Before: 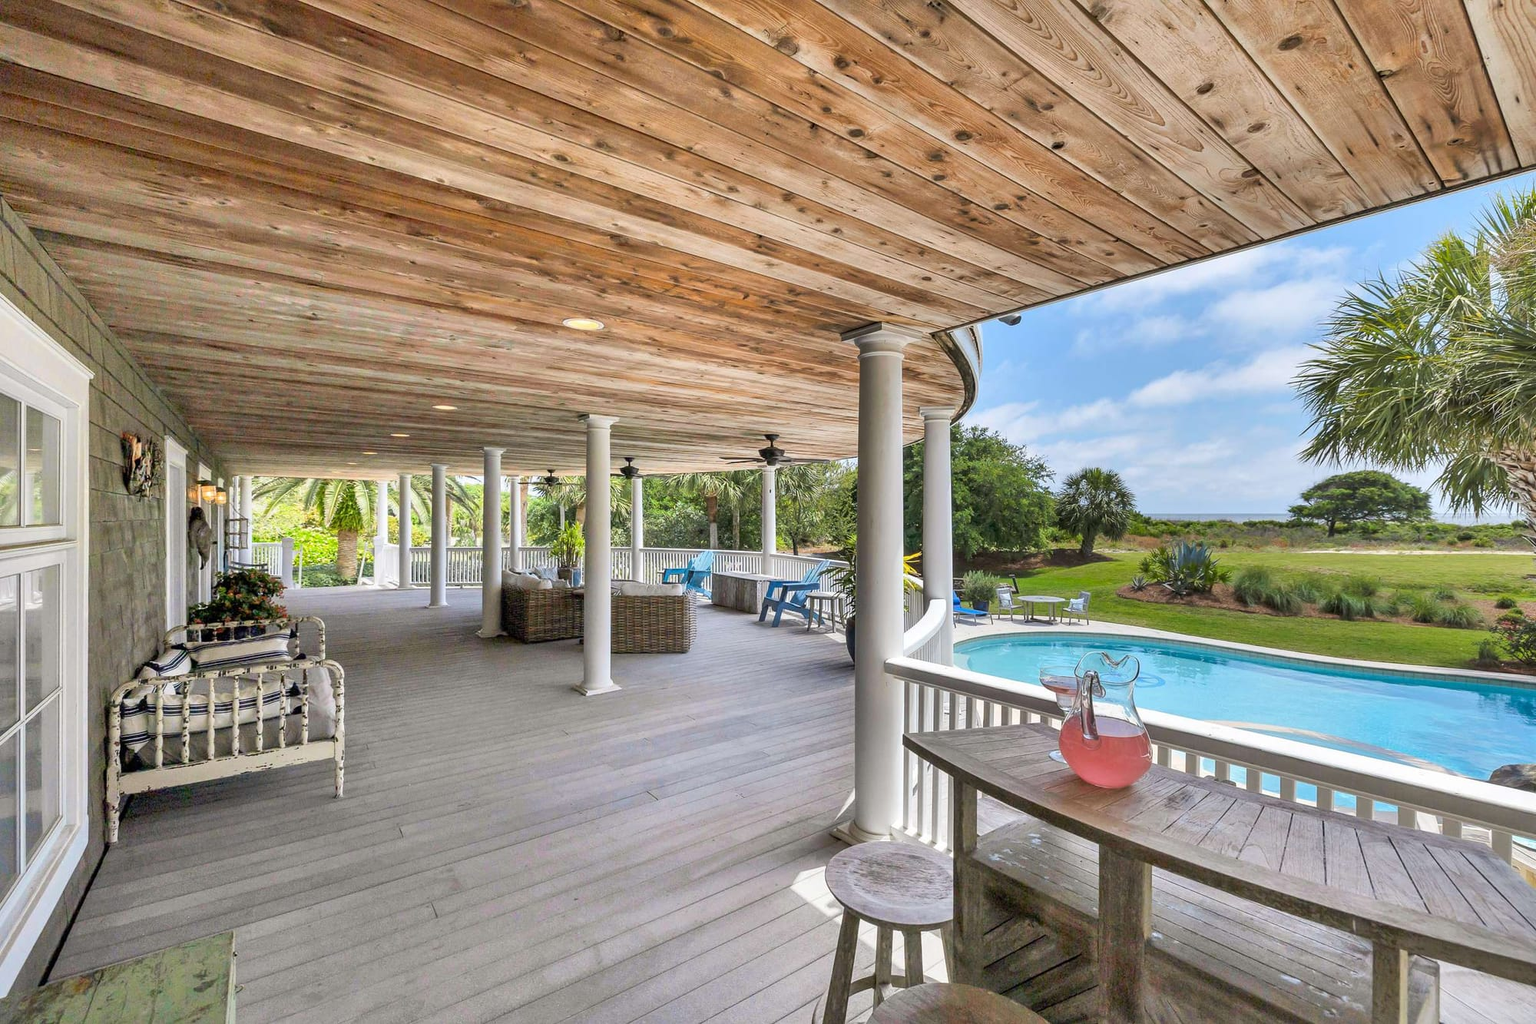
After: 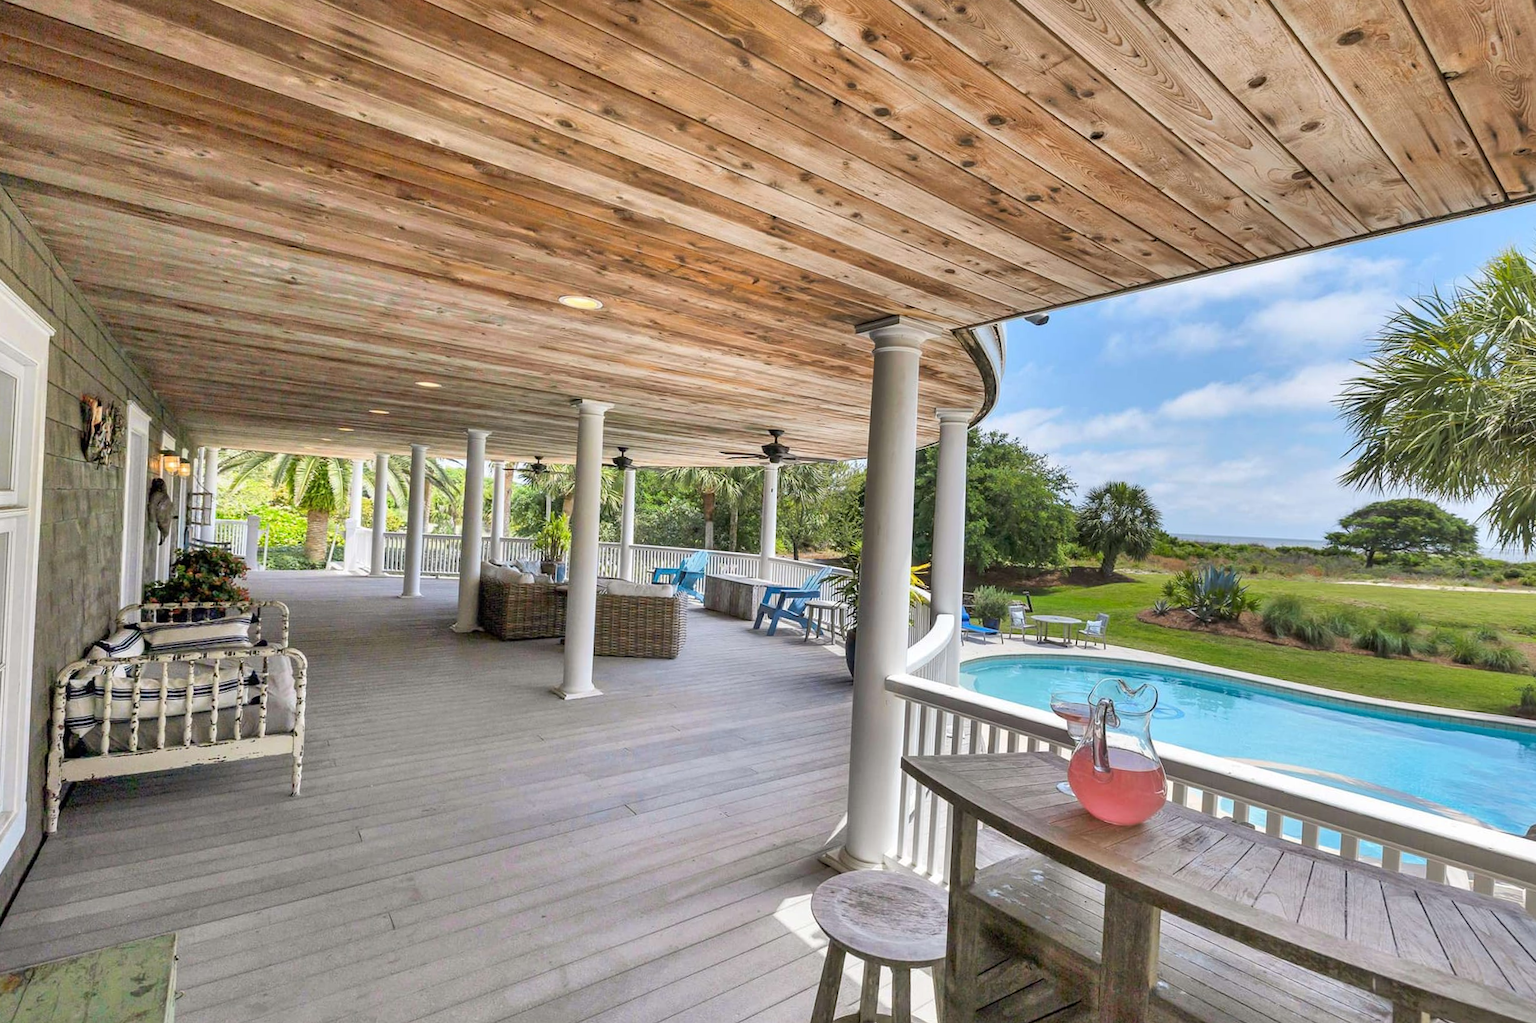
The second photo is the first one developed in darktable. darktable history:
crop and rotate: angle -2.72°
